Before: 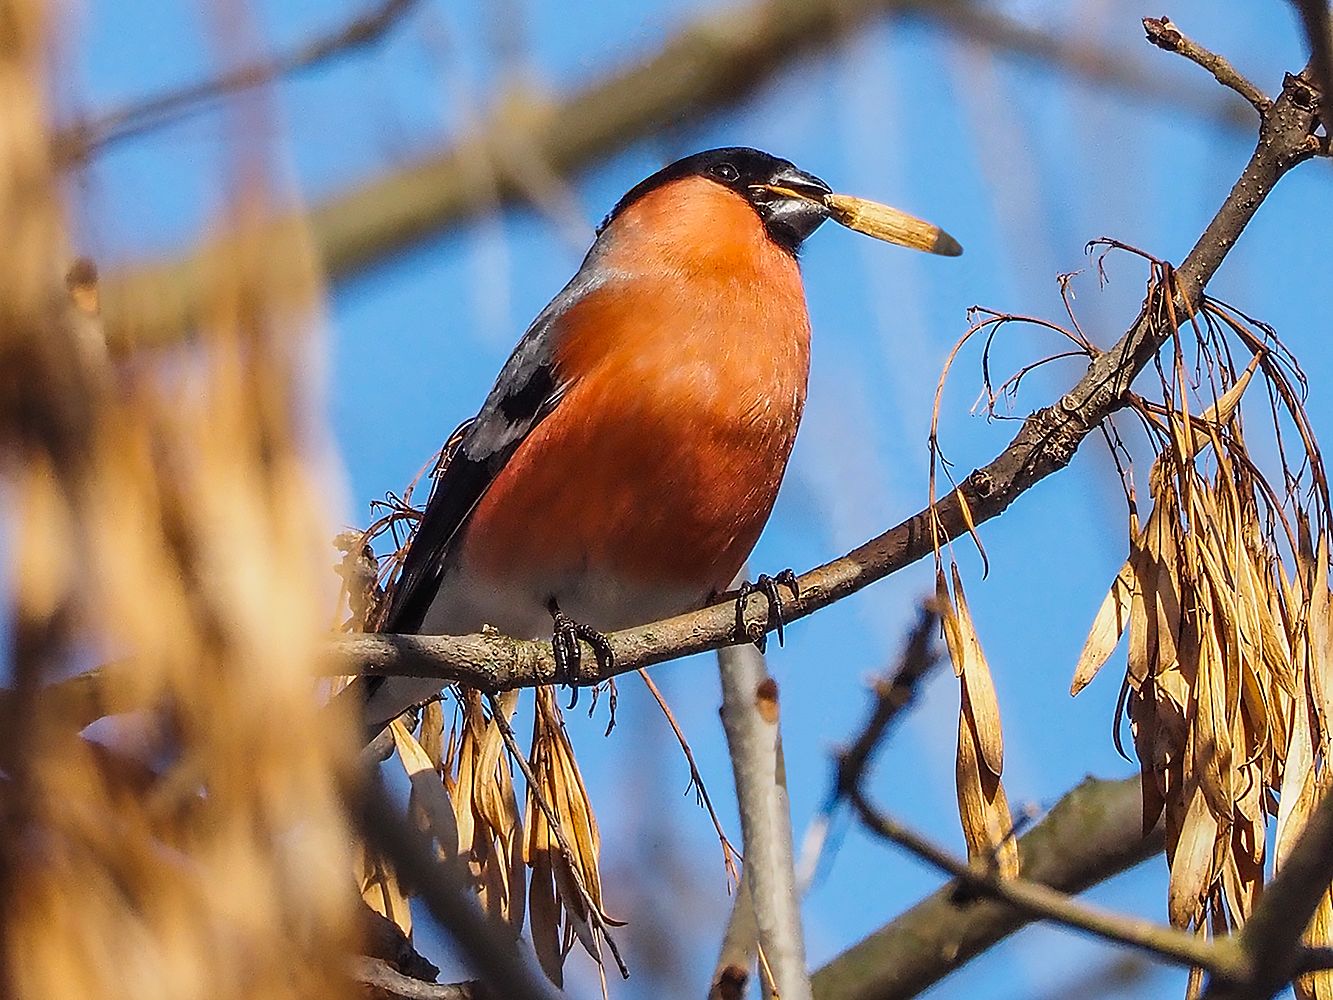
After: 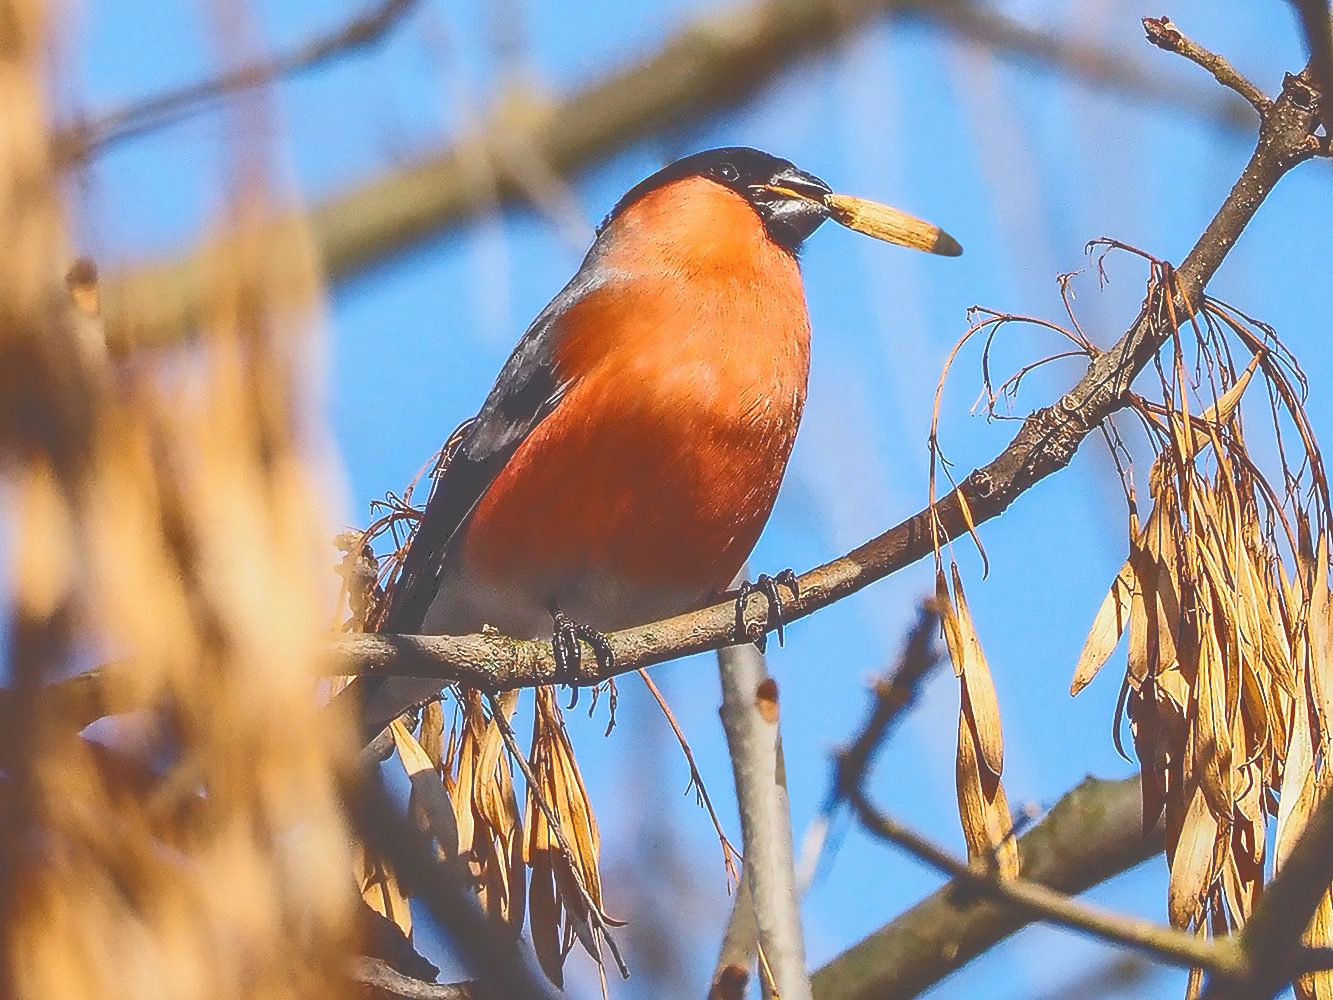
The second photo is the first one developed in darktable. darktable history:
tone curve: curves: ch0 [(0, 0) (0.003, 0.299) (0.011, 0.299) (0.025, 0.299) (0.044, 0.299) (0.069, 0.3) (0.1, 0.306) (0.136, 0.316) (0.177, 0.326) (0.224, 0.338) (0.277, 0.366) (0.335, 0.406) (0.399, 0.462) (0.468, 0.533) (0.543, 0.607) (0.623, 0.7) (0.709, 0.775) (0.801, 0.843) (0.898, 0.903) (1, 1)], color space Lab, independent channels, preserve colors none
